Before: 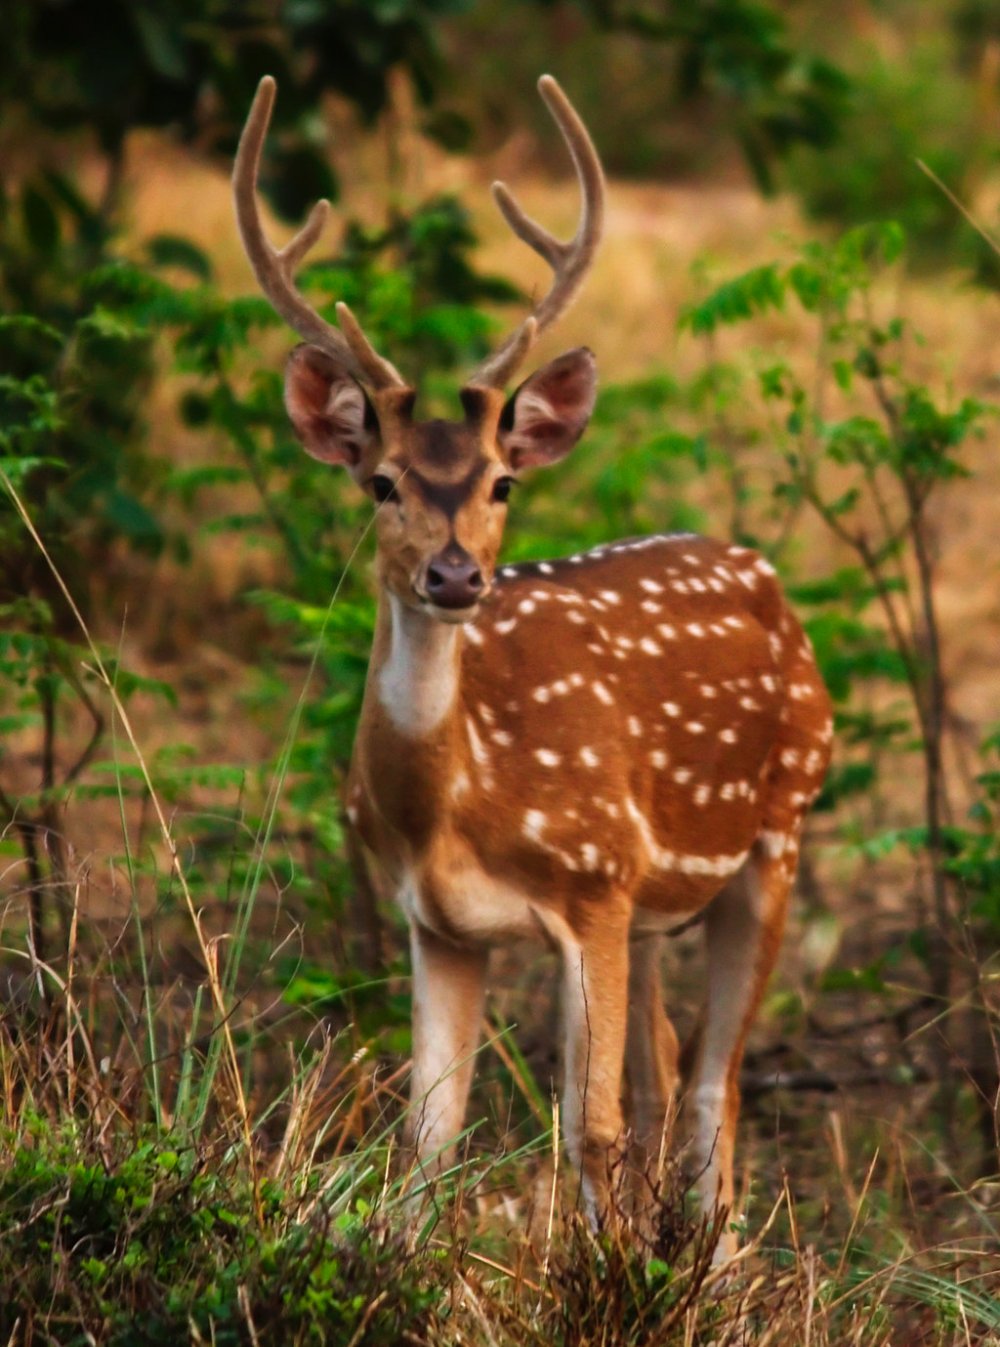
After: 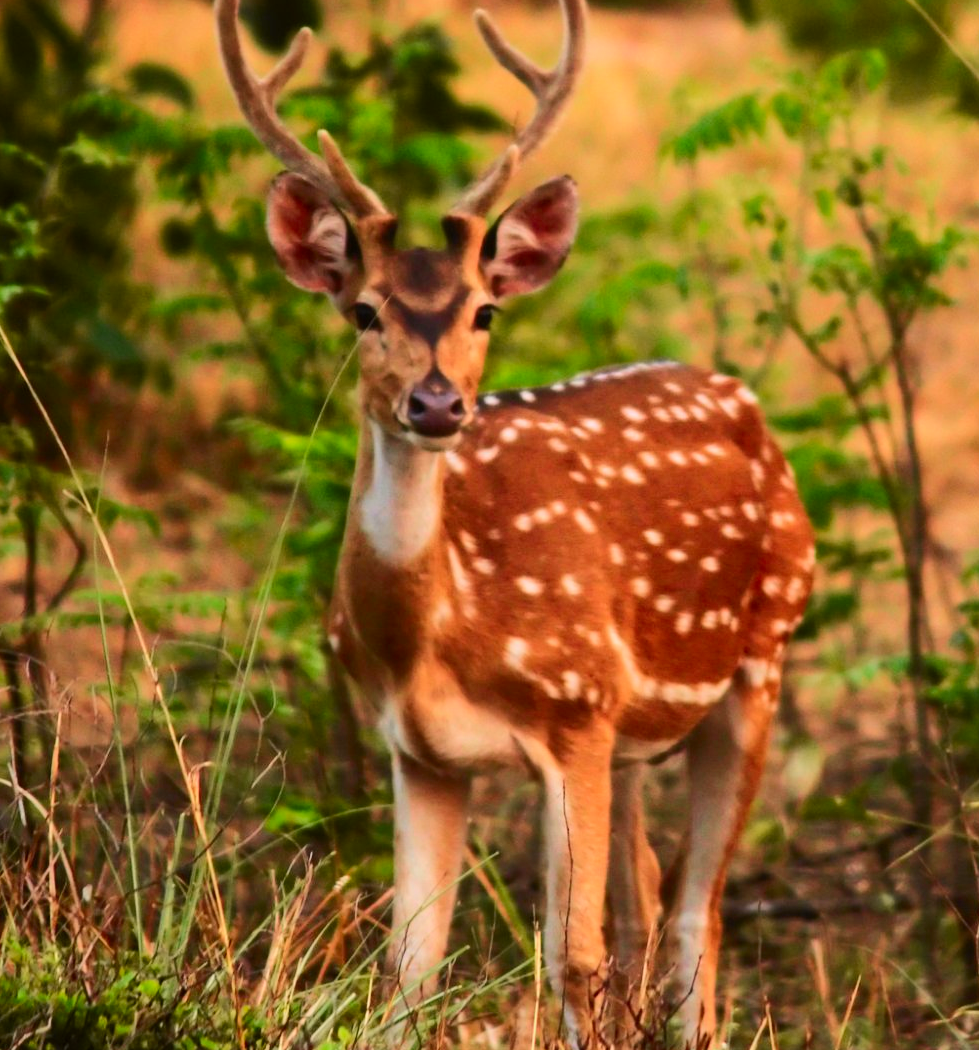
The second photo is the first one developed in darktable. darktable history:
crop and rotate: left 1.814%, top 12.818%, right 0.25%, bottom 9.225%
tone curve: curves: ch0 [(0, 0) (0.239, 0.248) (0.508, 0.606) (0.826, 0.855) (1, 0.945)]; ch1 [(0, 0) (0.401, 0.42) (0.442, 0.47) (0.492, 0.498) (0.511, 0.516) (0.555, 0.586) (0.681, 0.739) (1, 1)]; ch2 [(0, 0) (0.411, 0.433) (0.5, 0.504) (0.545, 0.574) (1, 1)], color space Lab, independent channels, preserve colors none
